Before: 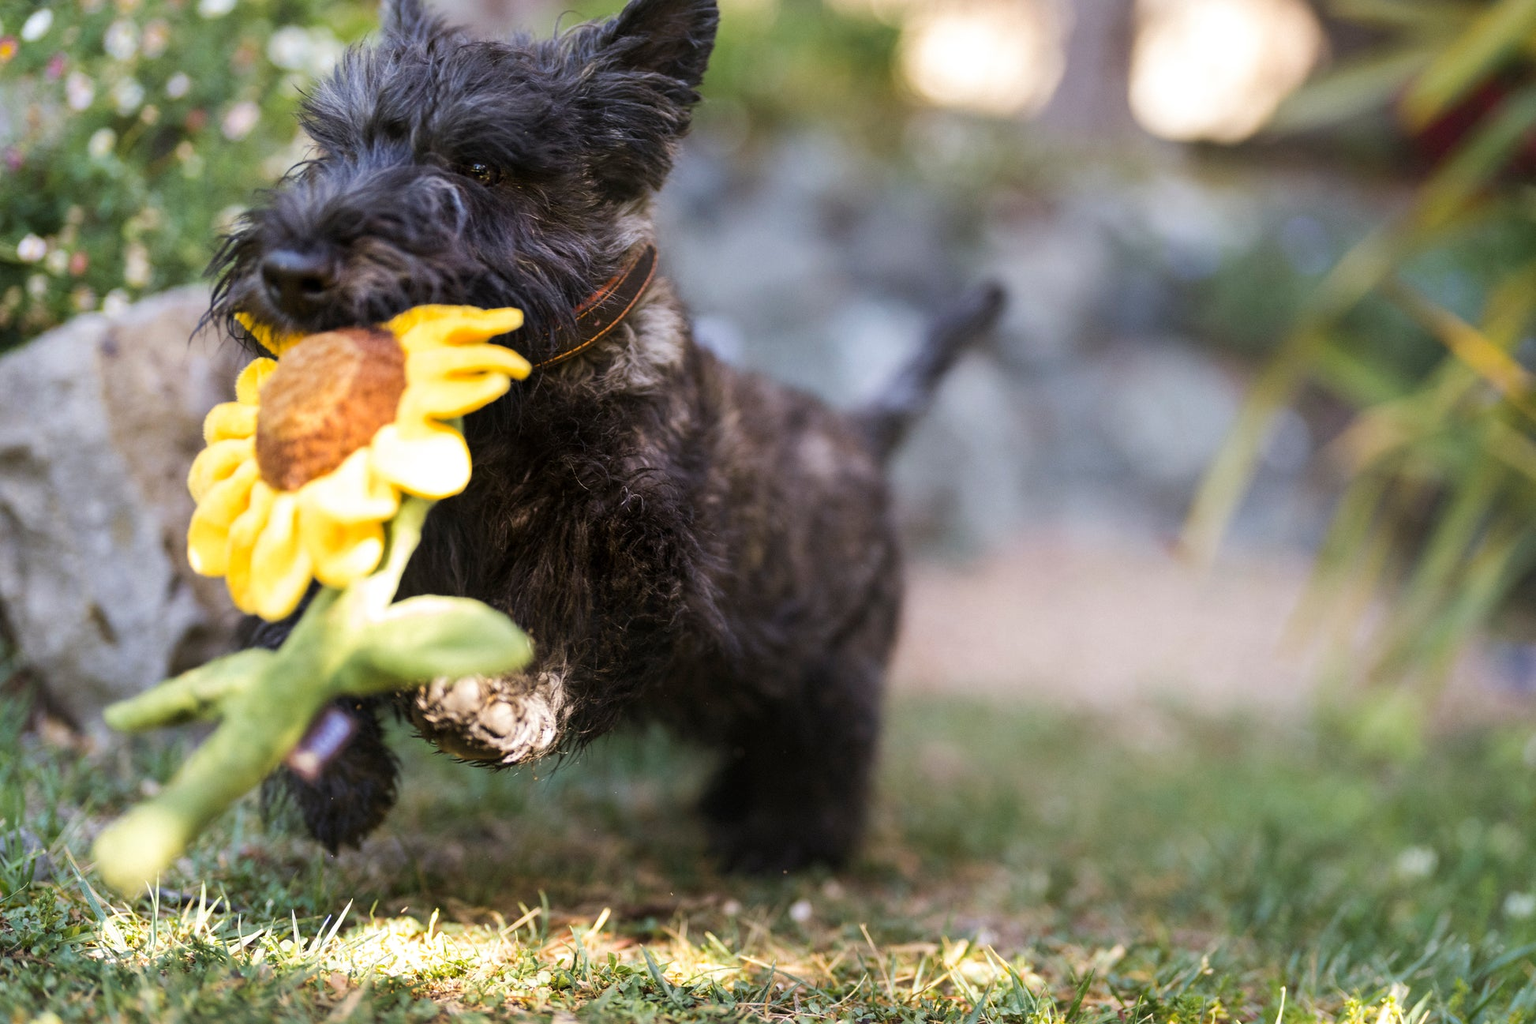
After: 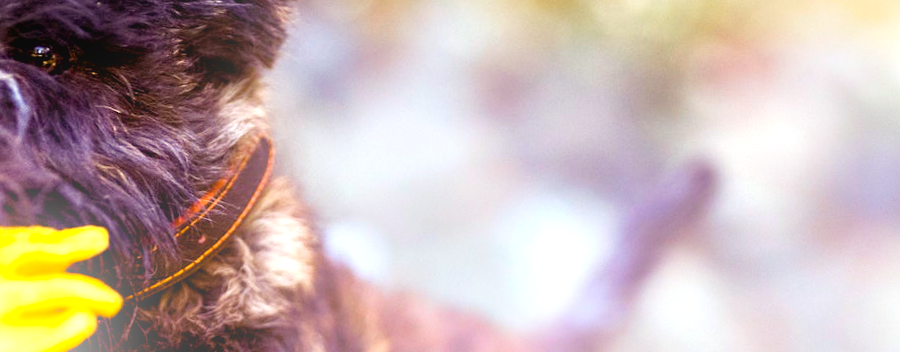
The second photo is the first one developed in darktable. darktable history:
color balance rgb: shadows lift › luminance -21.66%, shadows lift › chroma 8.98%, shadows lift › hue 283.37°, power › chroma 1.55%, power › hue 25.59°, highlights gain › luminance 6.08%, highlights gain › chroma 2.55%, highlights gain › hue 90°, global offset › luminance -0.87%, perceptual saturation grading › global saturation 27.49%, perceptual saturation grading › highlights -28.39%, perceptual saturation grading › mid-tones 15.22%, perceptual saturation grading › shadows 33.98%, perceptual brilliance grading › highlights 10%, perceptual brilliance grading › mid-tones 5%
crop: left 28.64%, top 16.832%, right 26.637%, bottom 58.055%
local contrast: mode bilateral grid, contrast 20, coarseness 50, detail 120%, midtone range 0.2
rotate and perspective: rotation -3.18°, automatic cropping off
bloom: on, module defaults
exposure: exposure 0.7 EV, compensate highlight preservation false
